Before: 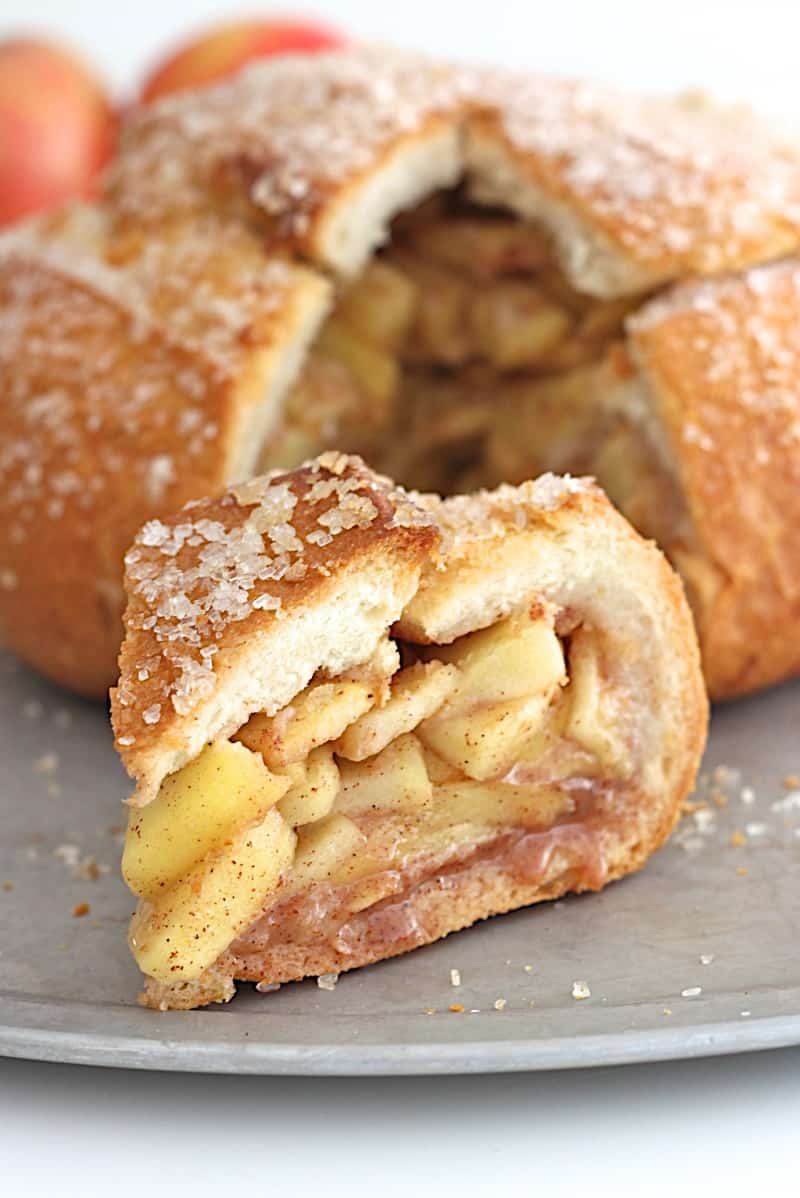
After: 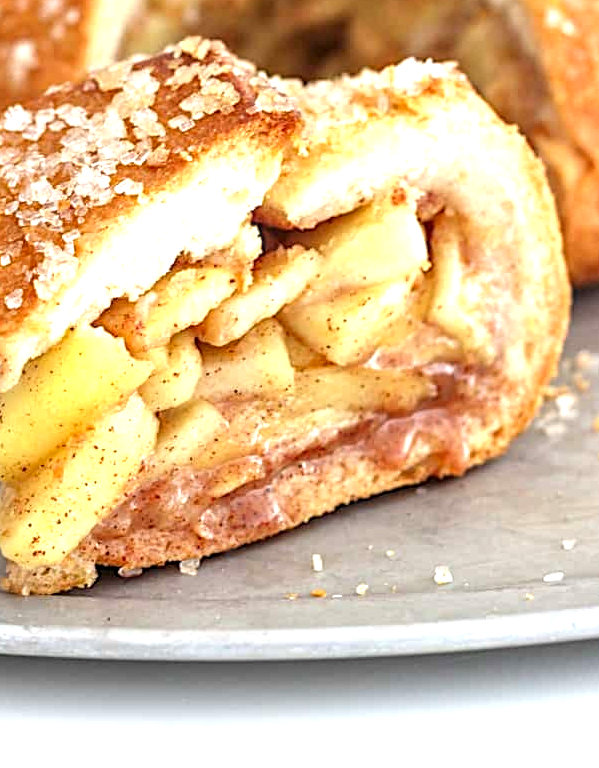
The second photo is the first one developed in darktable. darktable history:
exposure: black level correction 0, exposure 0.499 EV, compensate exposure bias true, compensate highlight preservation false
local contrast: detail 160%
crop and rotate: left 17.264%, top 34.791%, right 7.744%, bottom 1.04%
contrast brightness saturation: contrast 0.027, brightness 0.061, saturation 0.13
